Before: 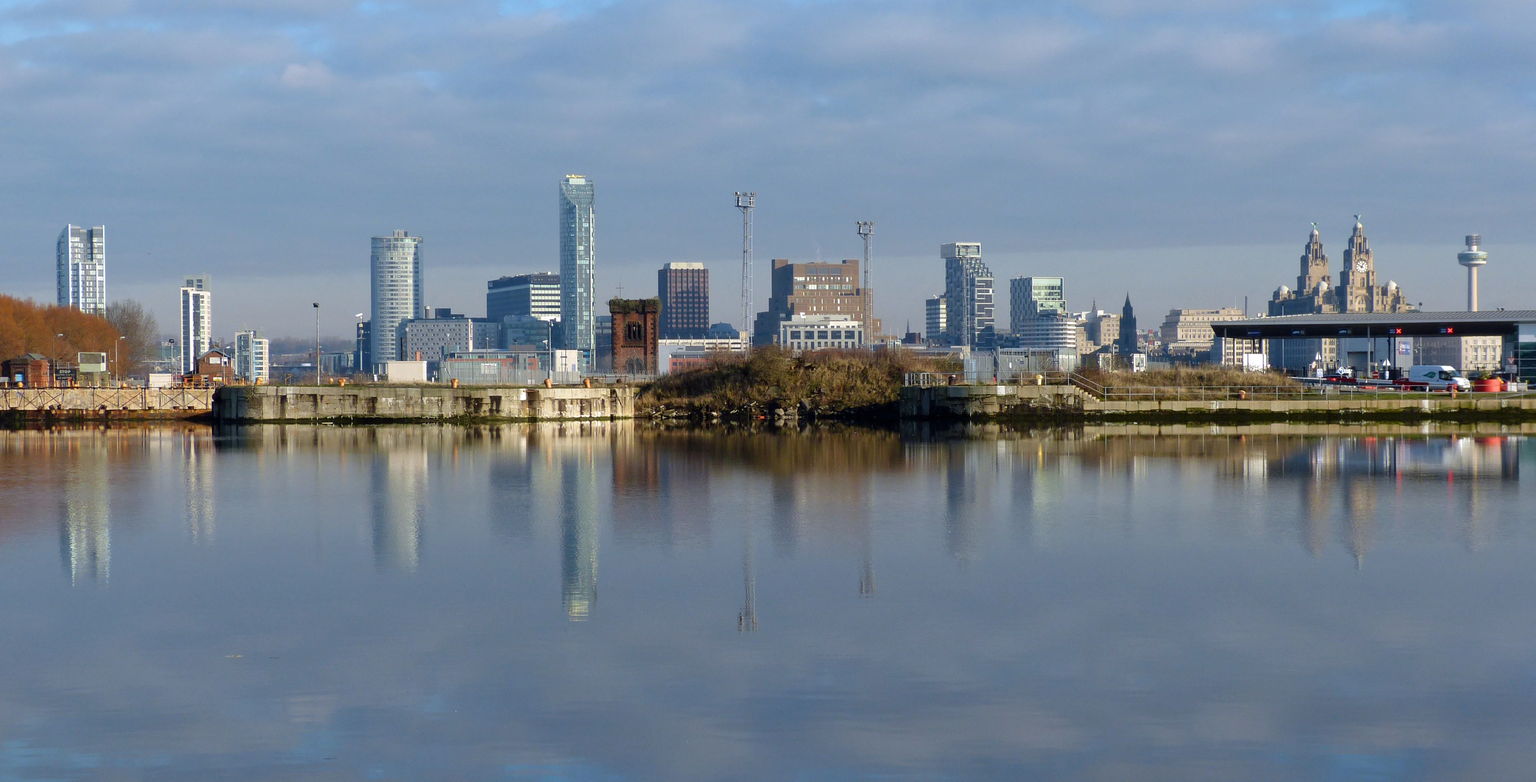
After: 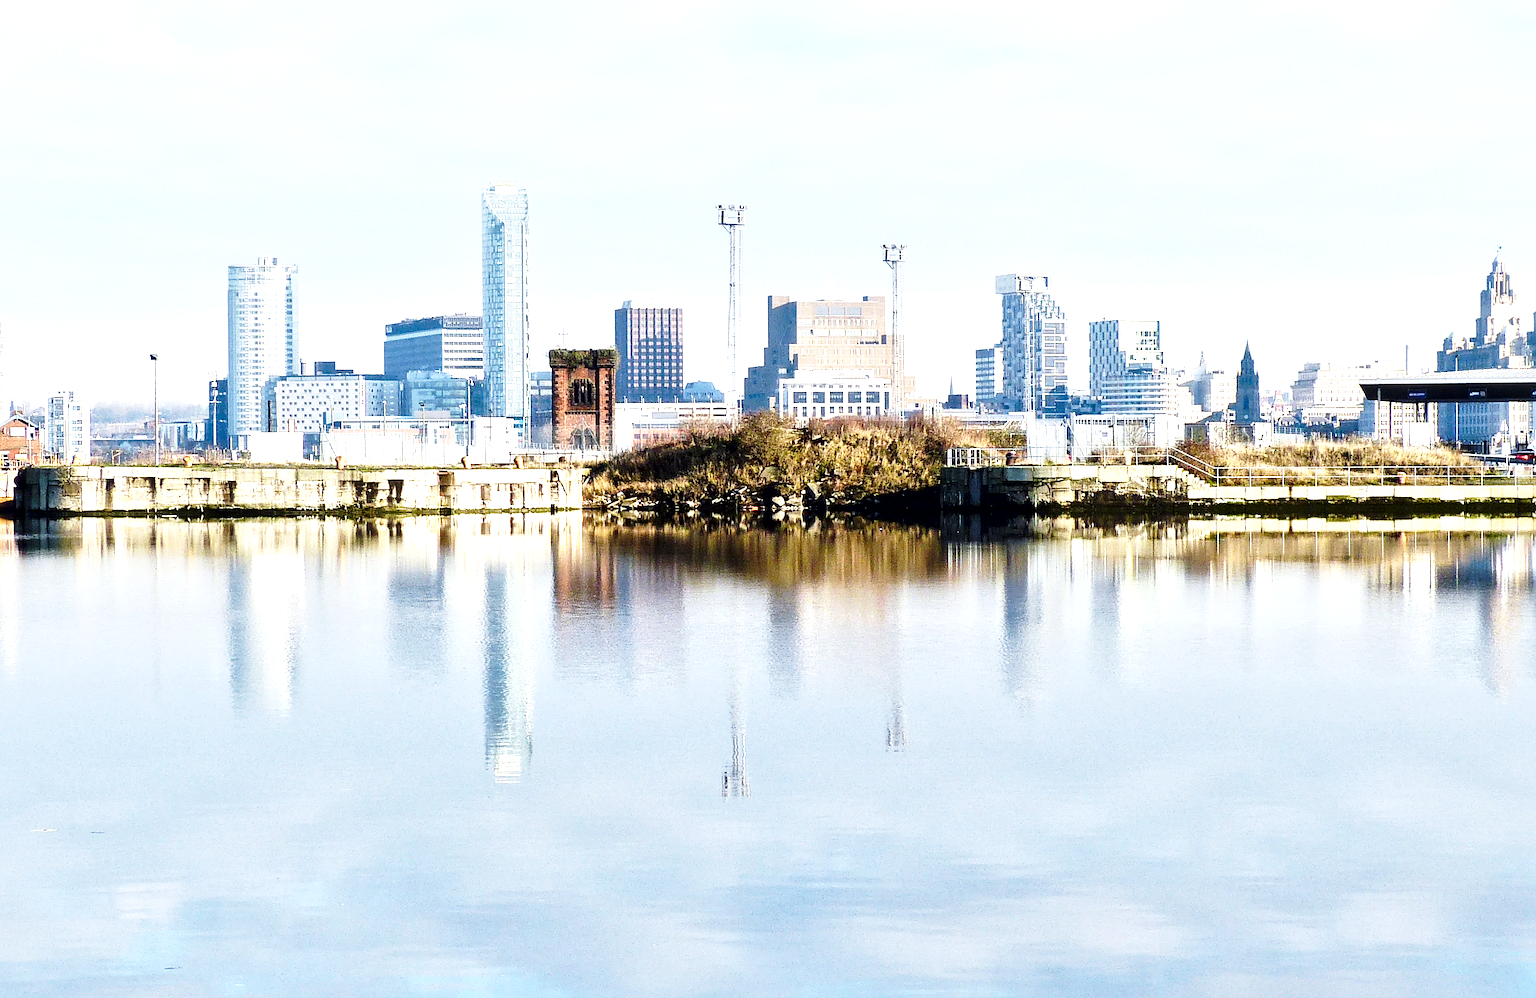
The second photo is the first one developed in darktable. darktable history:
crop and rotate: left 13.15%, top 5.251%, right 12.609%
exposure: black level correction 0, exposure 1 EV, compensate exposure bias true, compensate highlight preservation false
sharpen: on, module defaults
base curve: curves: ch0 [(0, 0) (0.028, 0.03) (0.121, 0.232) (0.46, 0.748) (0.859, 0.968) (1, 1)], preserve colors none
local contrast: mode bilateral grid, contrast 25, coarseness 60, detail 151%, midtone range 0.2
tone equalizer: -8 EV -0.75 EV, -7 EV -0.7 EV, -6 EV -0.6 EV, -5 EV -0.4 EV, -3 EV 0.4 EV, -2 EV 0.6 EV, -1 EV 0.7 EV, +0 EV 0.75 EV, edges refinement/feathering 500, mask exposure compensation -1.57 EV, preserve details no
